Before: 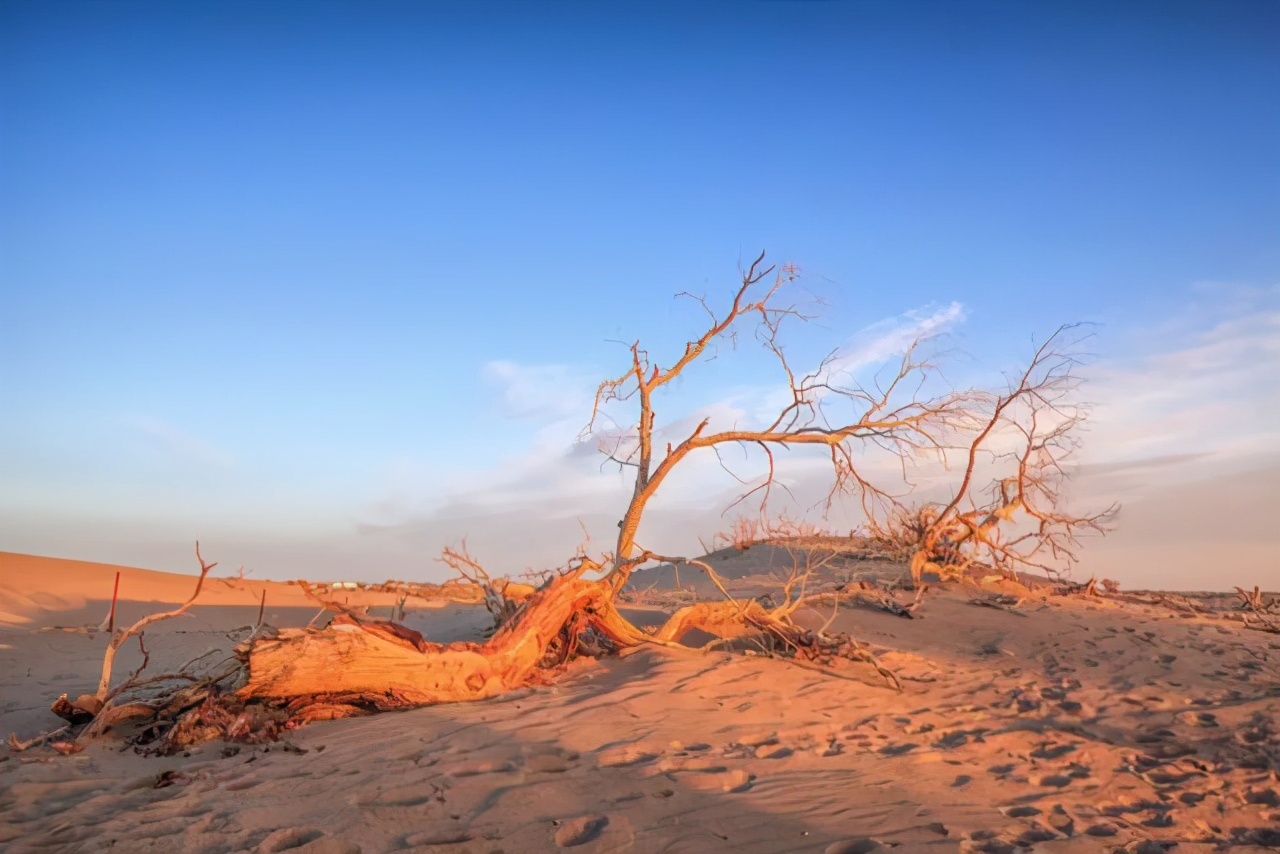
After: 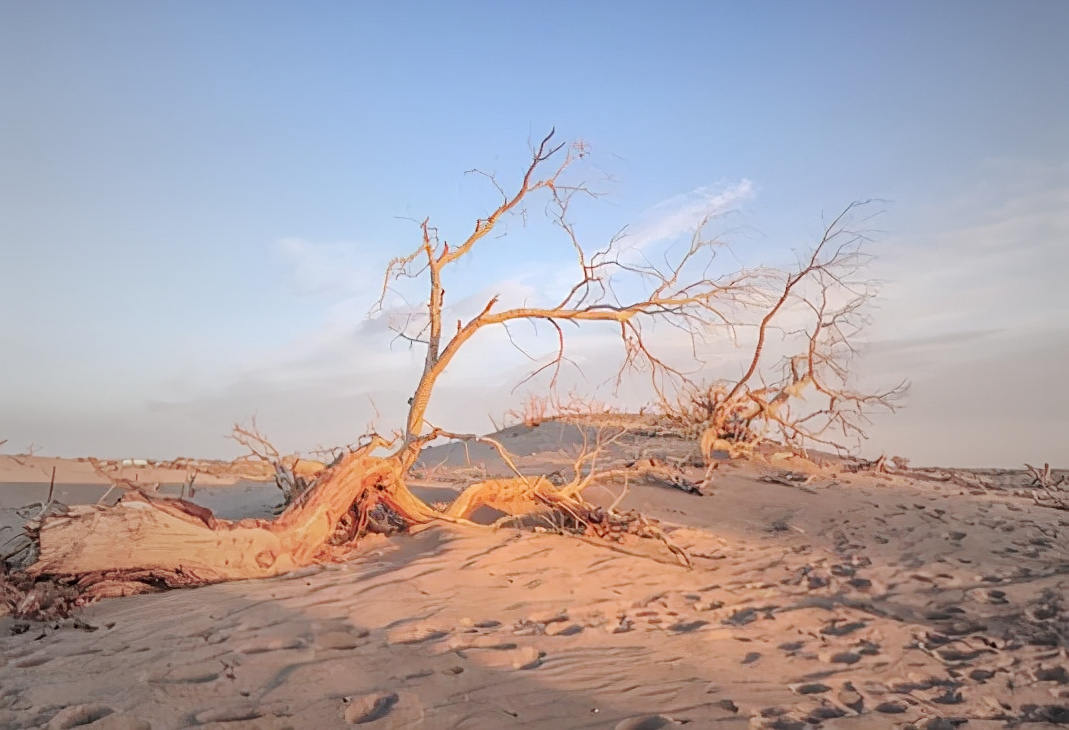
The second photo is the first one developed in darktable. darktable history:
crop: left 16.436%, top 14.459%
base curve: curves: ch0 [(0, 0) (0.158, 0.273) (0.879, 0.895) (1, 1)], preserve colors none
sharpen: on, module defaults
vignetting: fall-off start 17.9%, fall-off radius 137.62%, brightness -0.275, width/height ratio 0.619, shape 0.581
